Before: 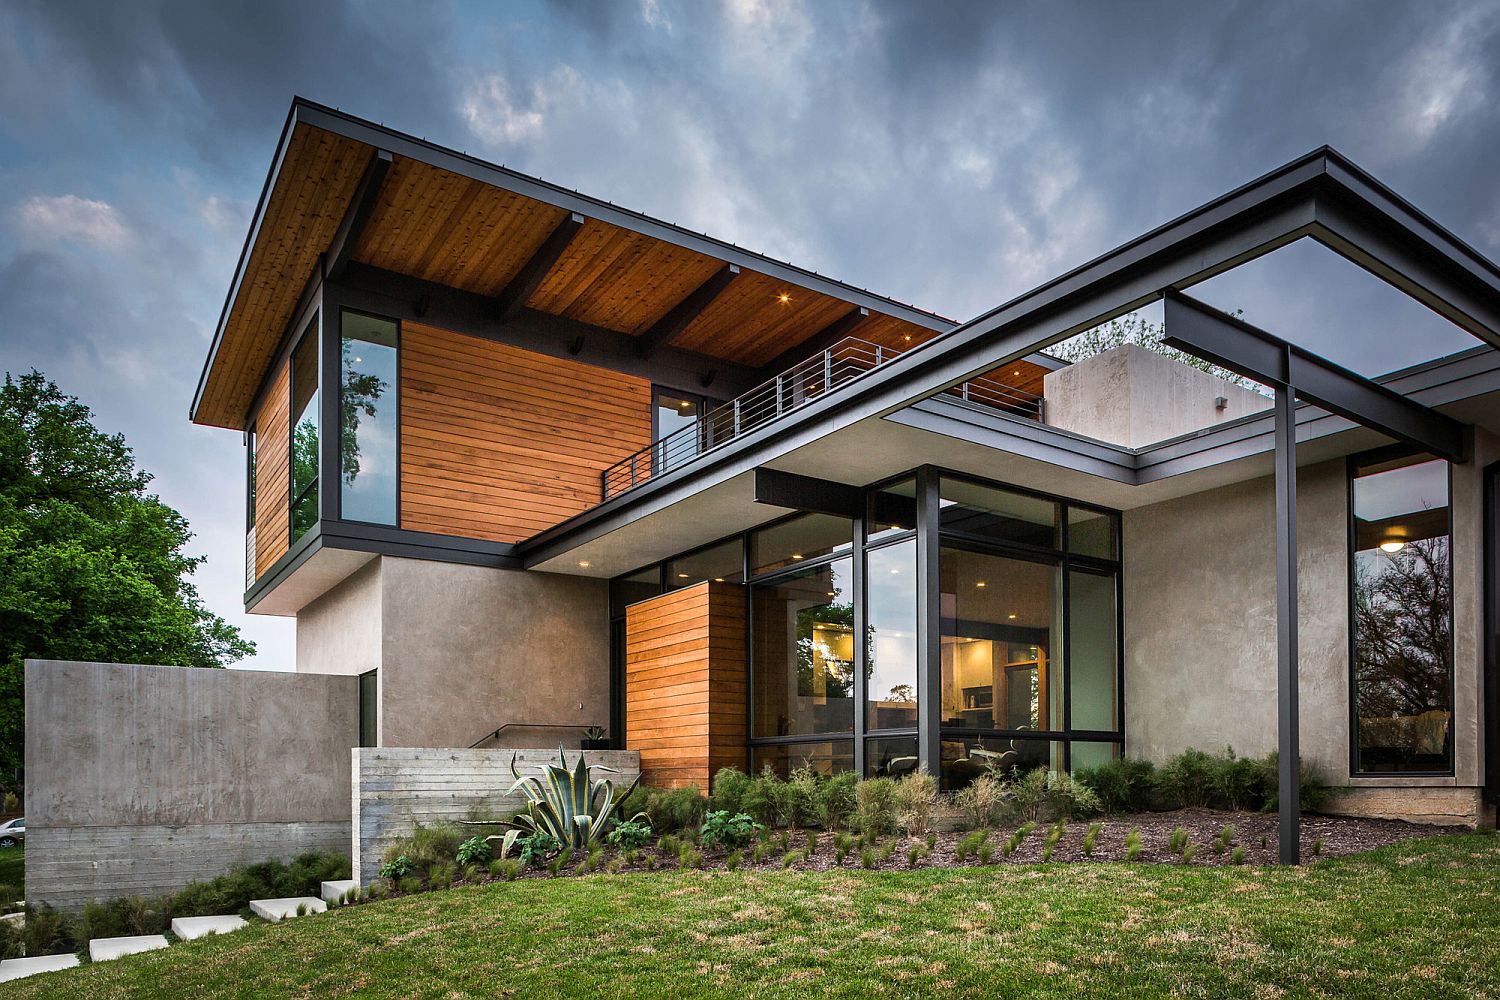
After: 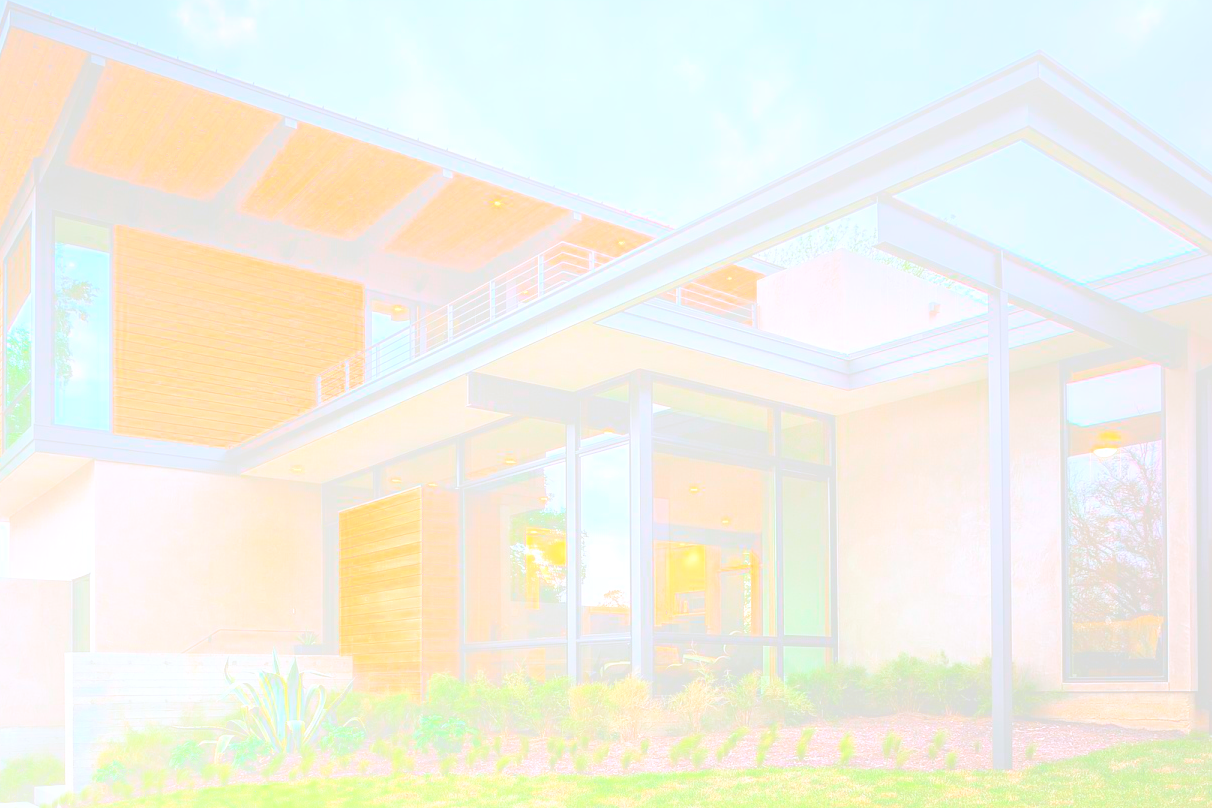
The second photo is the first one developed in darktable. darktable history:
bloom: size 85%, threshold 5%, strength 85%
exposure: exposure 0.669 EV, compensate highlight preservation false
crop: left 19.159%, top 9.58%, bottom 9.58%
color calibration: illuminant as shot in camera, x 0.358, y 0.373, temperature 4628.91 K
